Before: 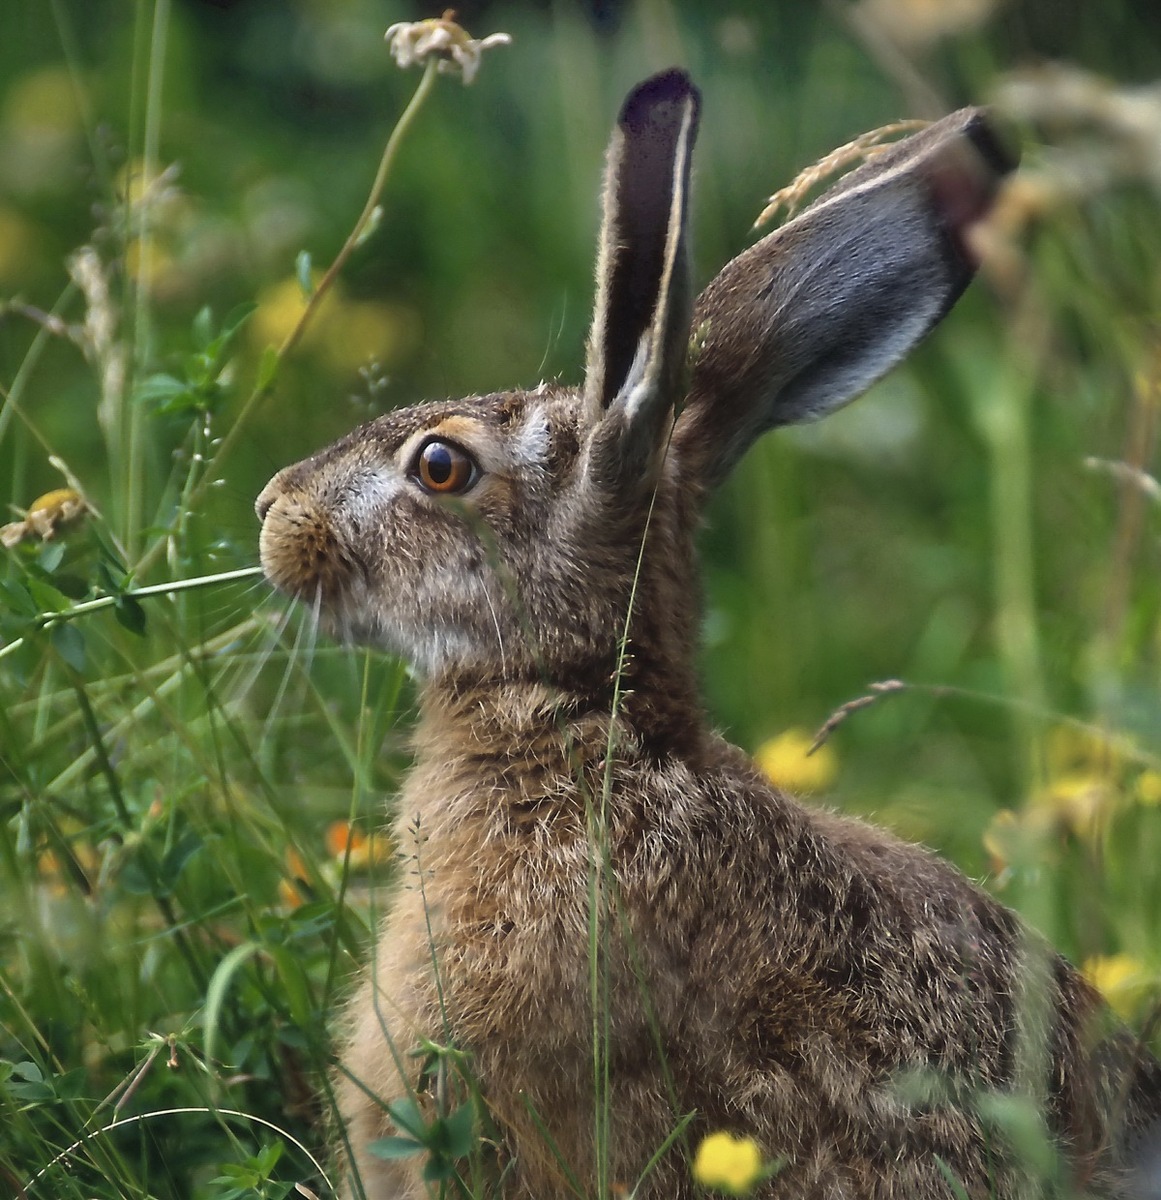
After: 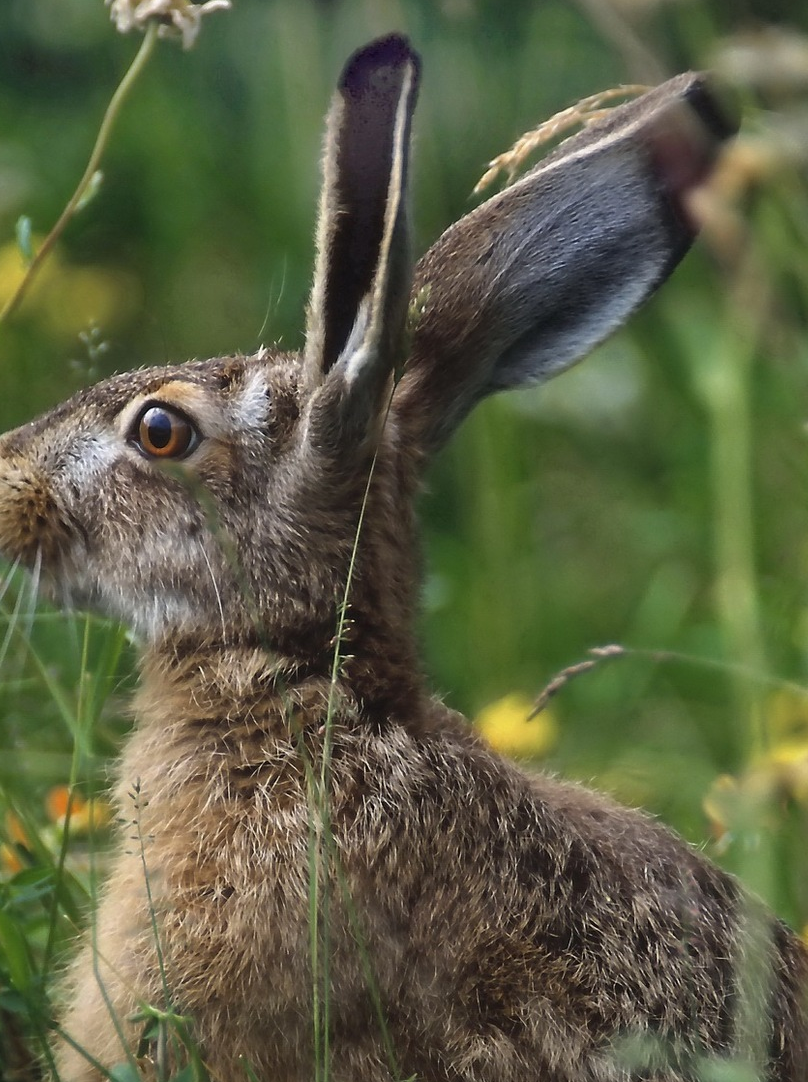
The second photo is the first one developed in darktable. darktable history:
crop and rotate: left 24.132%, top 2.984%, right 6.268%, bottom 6.815%
